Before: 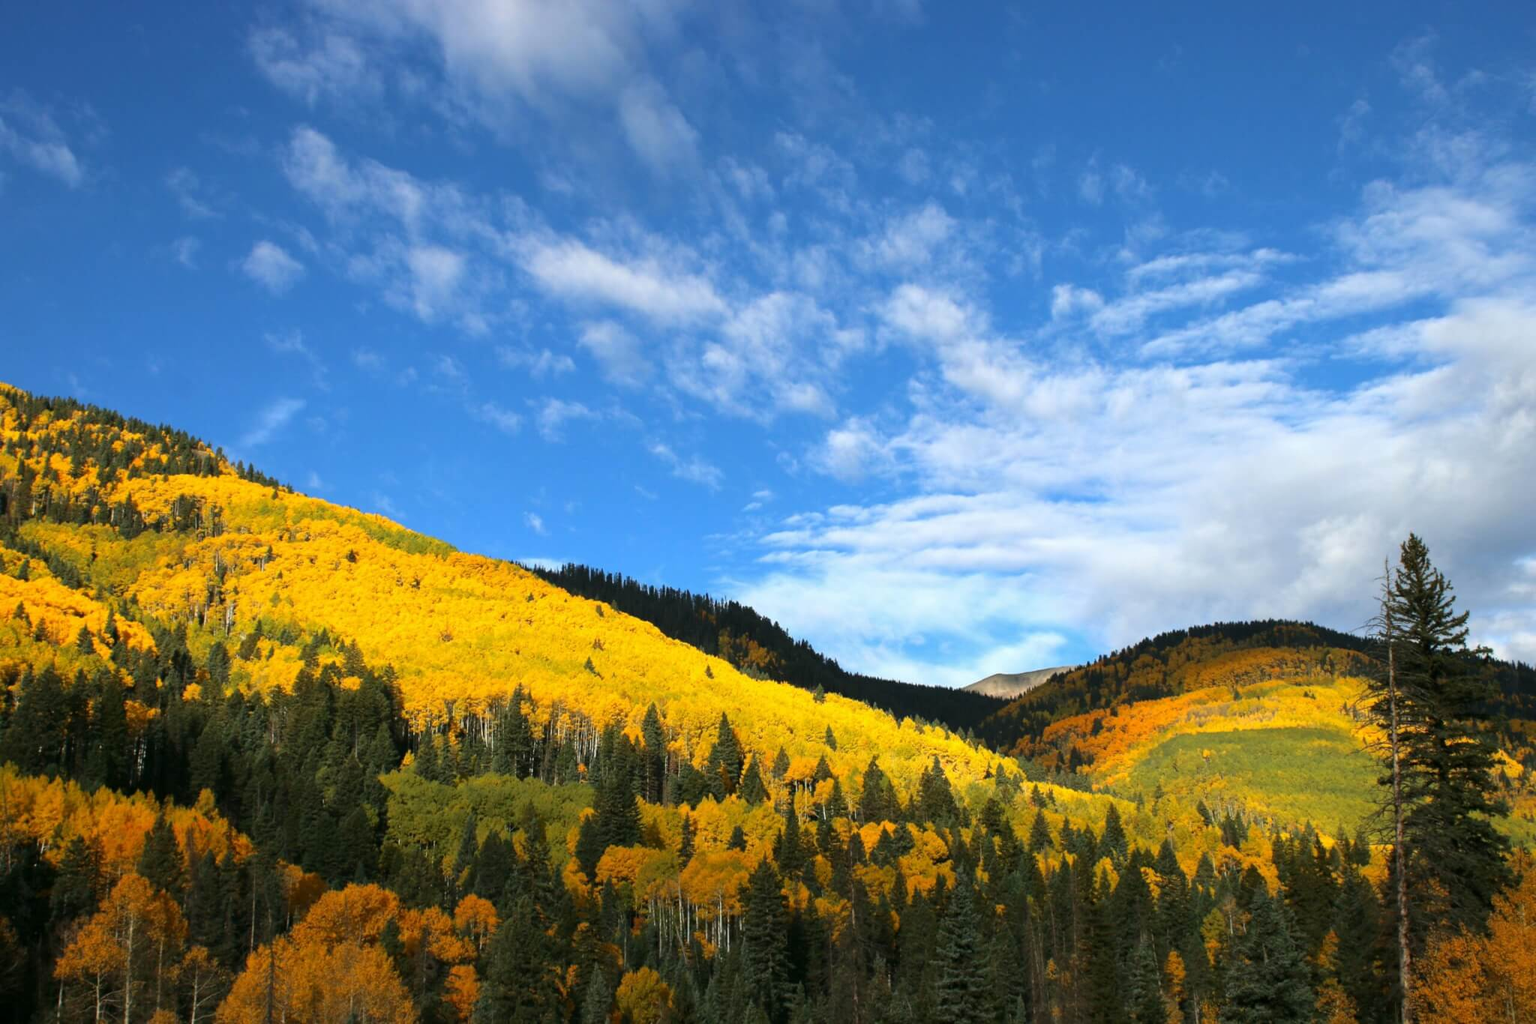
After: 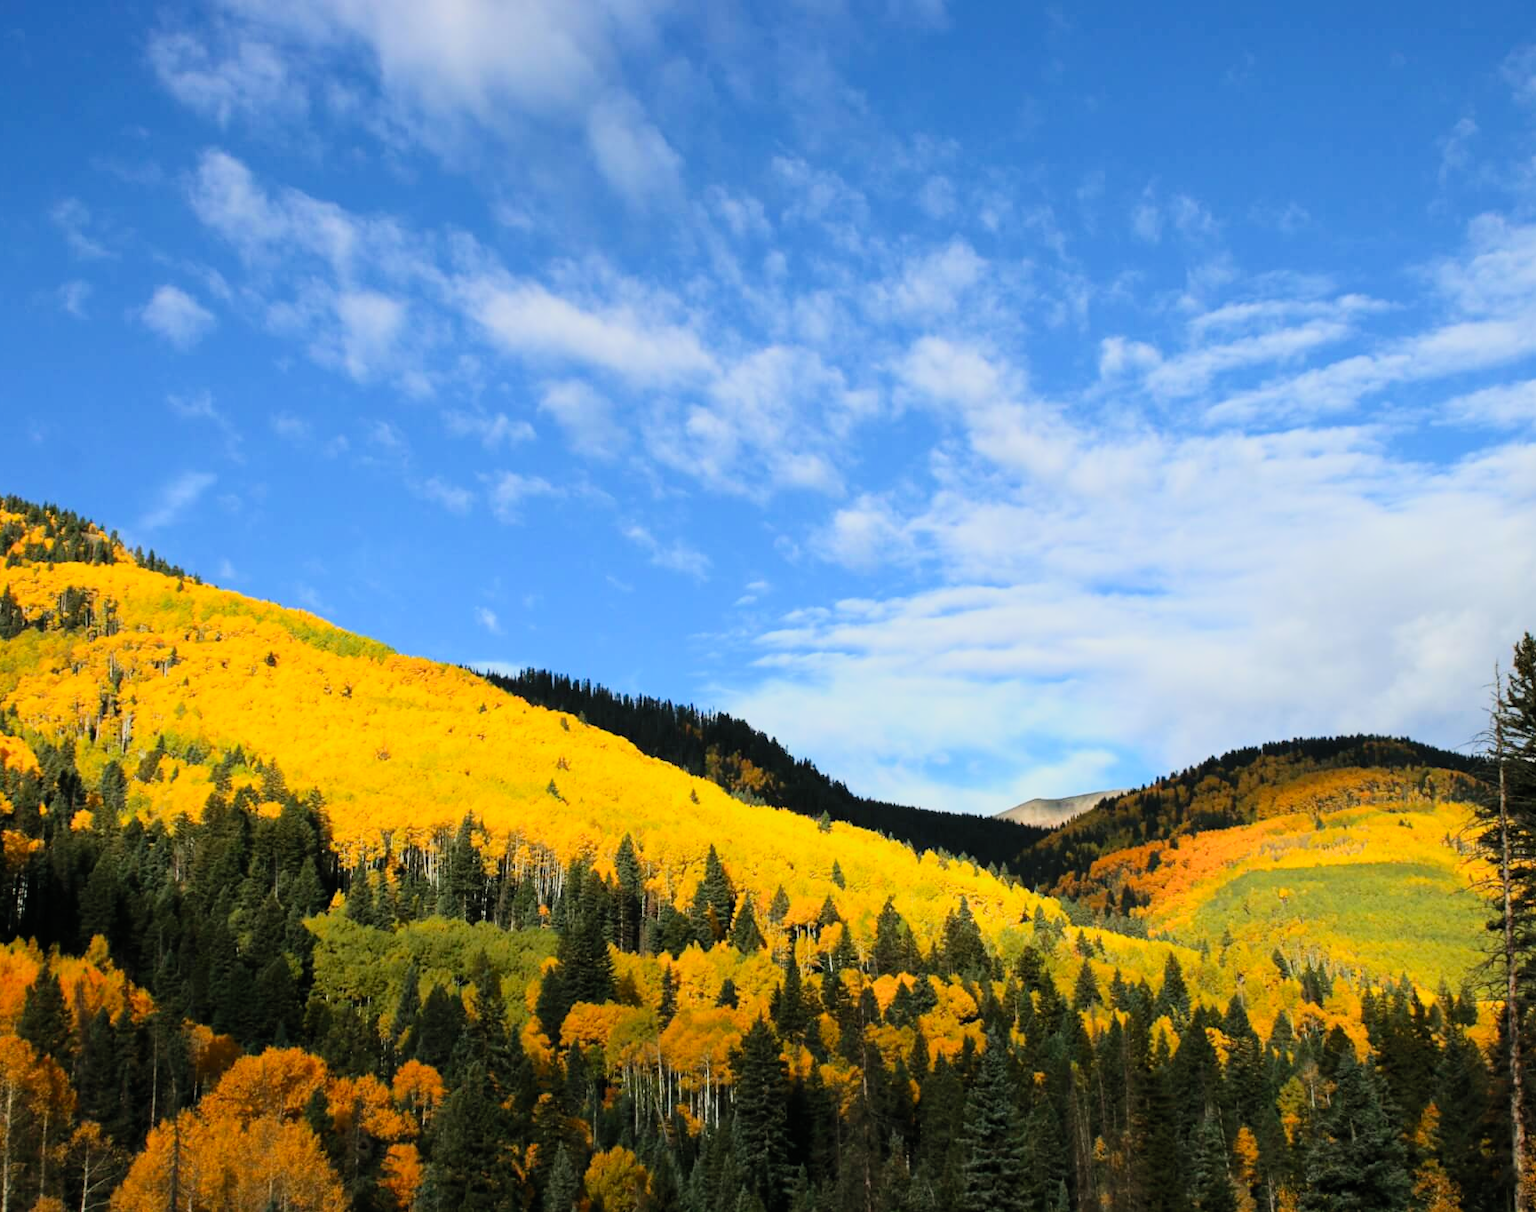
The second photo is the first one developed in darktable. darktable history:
filmic rgb: black relative exposure -7.65 EV, white relative exposure 4.56 EV, hardness 3.61, iterations of high-quality reconstruction 0
crop: left 8.036%, right 7.494%
contrast brightness saturation: contrast 0.202, brightness 0.164, saturation 0.225
